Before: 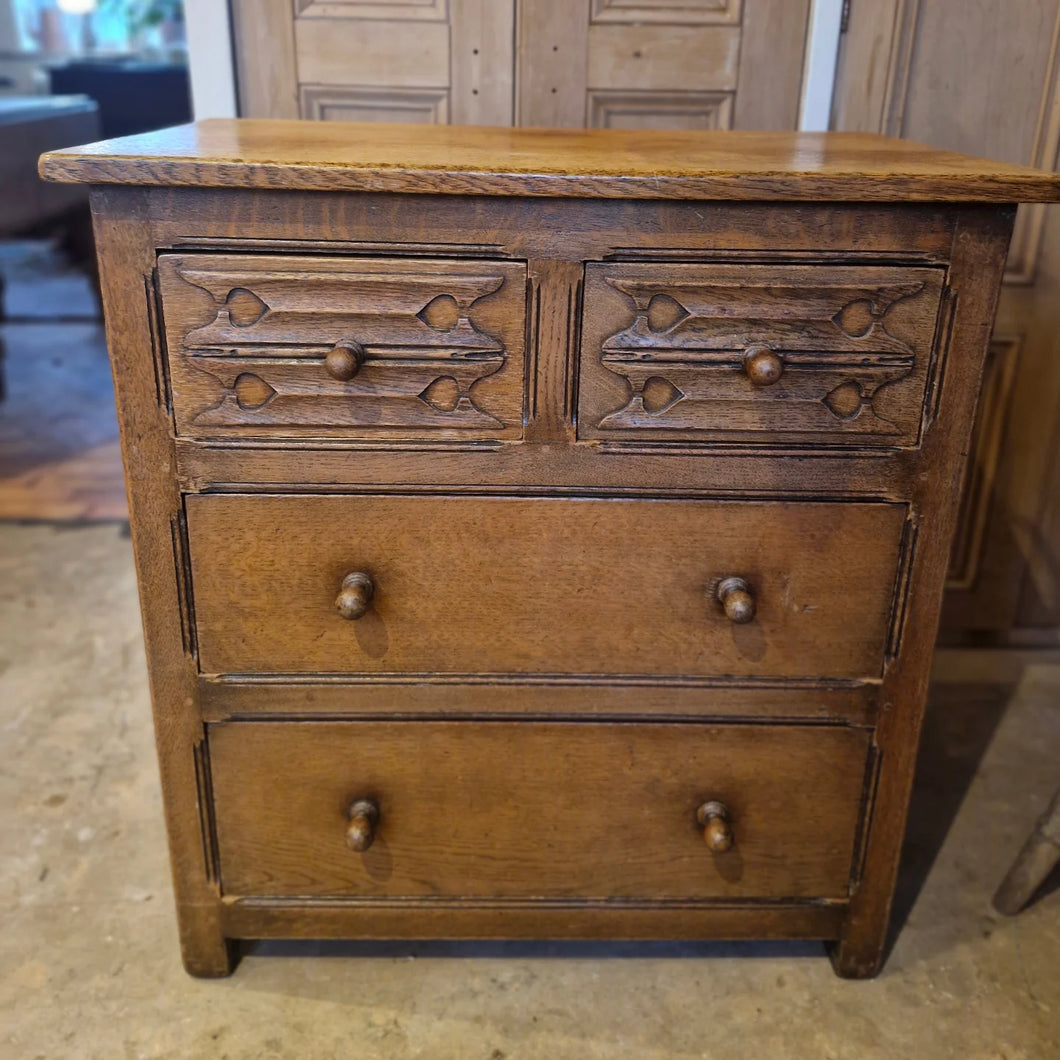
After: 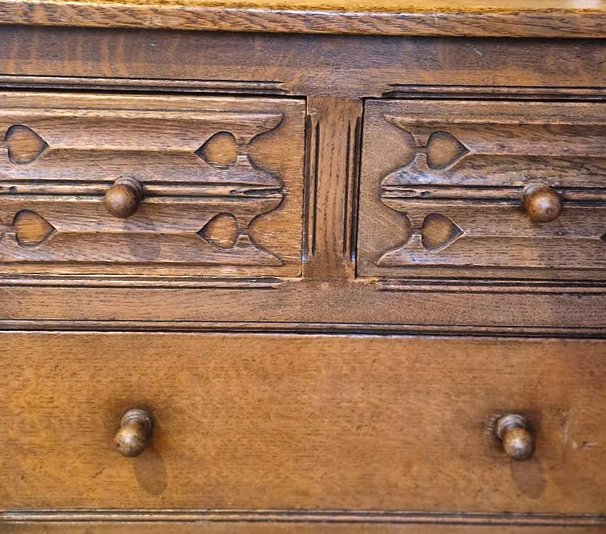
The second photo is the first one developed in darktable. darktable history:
shadows and highlights: soften with gaussian
exposure: black level correction 0, exposure 0.7 EV, compensate exposure bias true, compensate highlight preservation false
crop: left 20.932%, top 15.471%, right 21.848%, bottom 34.081%
